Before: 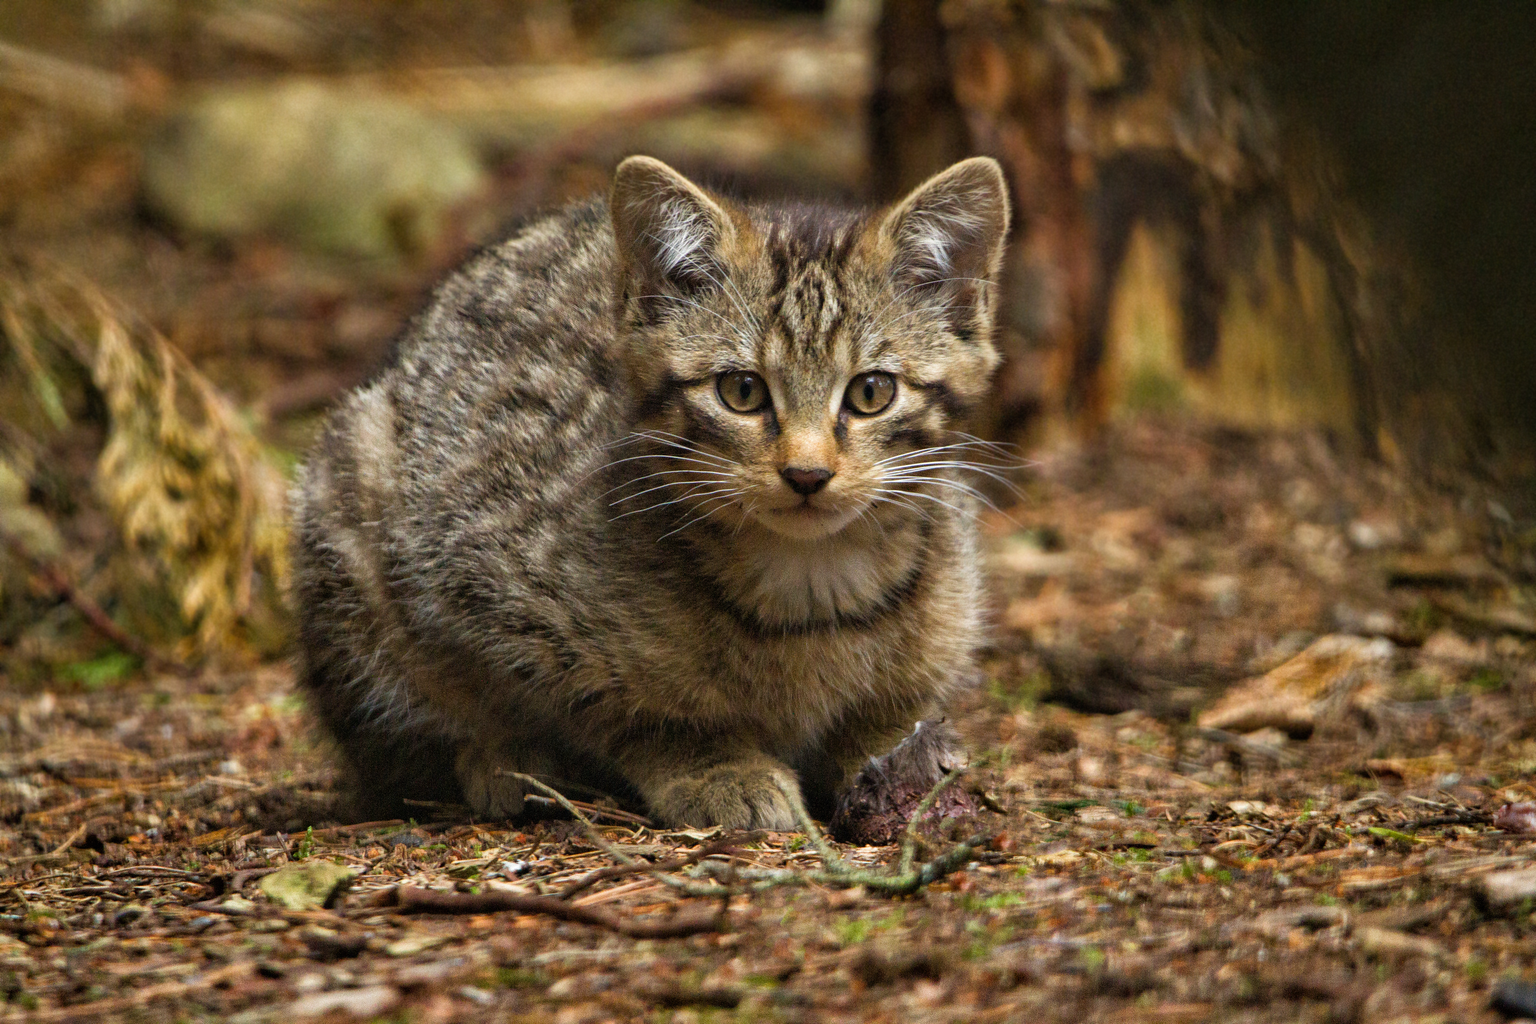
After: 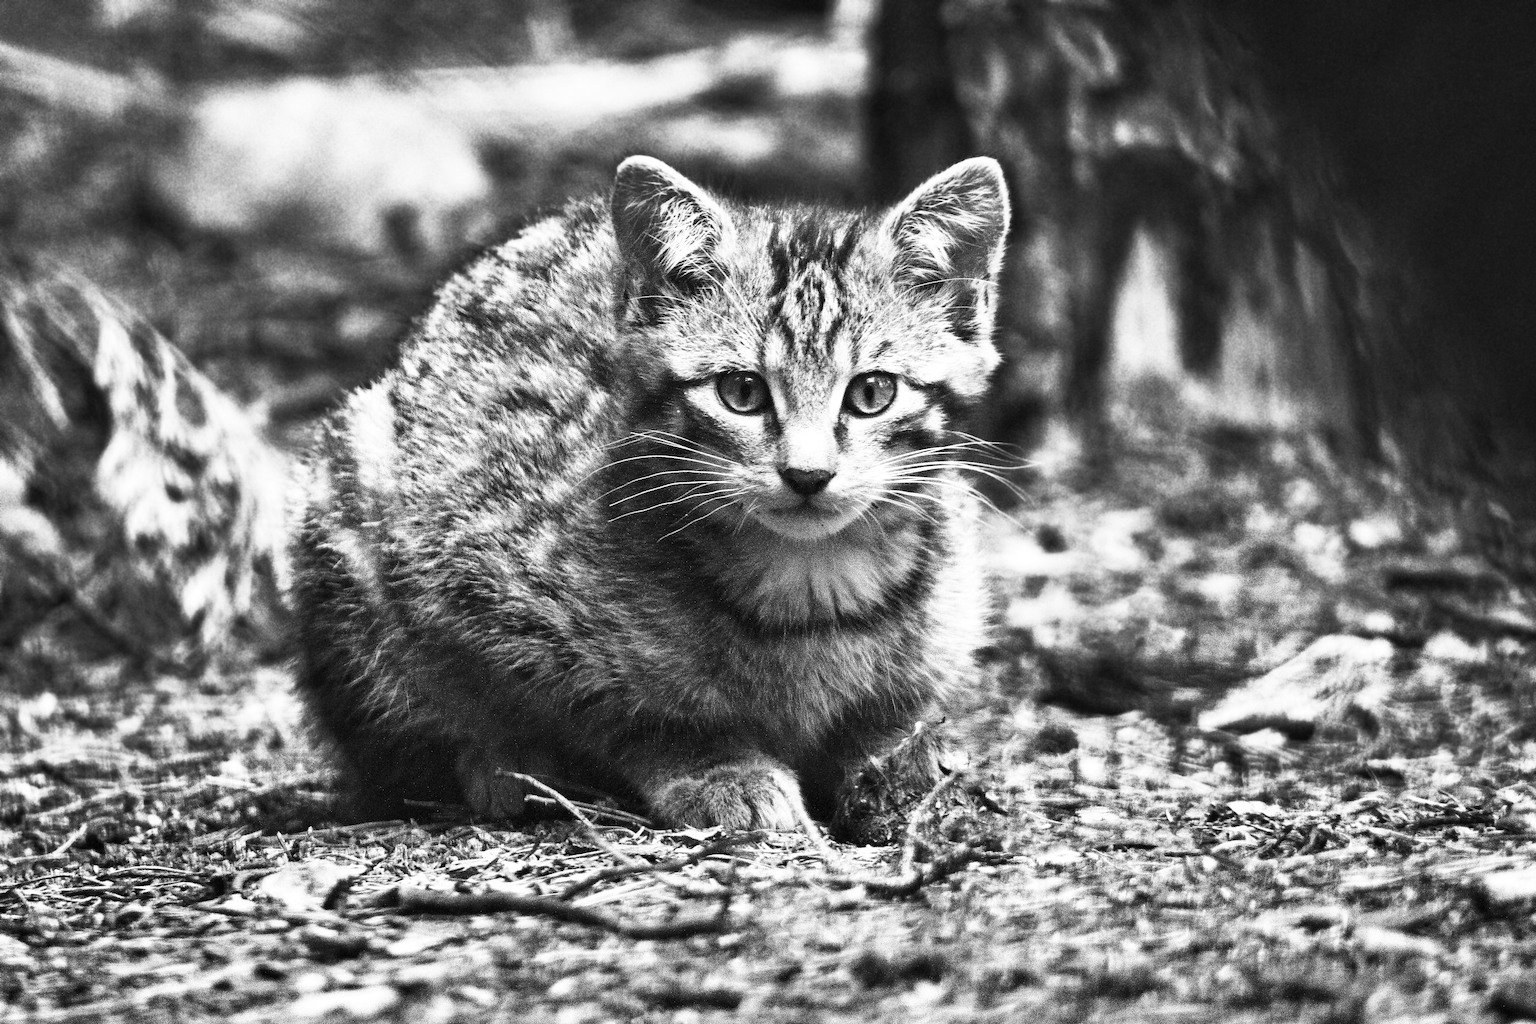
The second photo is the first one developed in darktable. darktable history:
contrast brightness saturation: contrast 0.53, brightness 0.47, saturation -1
tone equalizer: -8 EV -0.75 EV, -7 EV -0.7 EV, -6 EV -0.6 EV, -5 EV -0.4 EV, -3 EV 0.4 EV, -2 EV 0.6 EV, -1 EV 0.7 EV, +0 EV 0.75 EV, edges refinement/feathering 500, mask exposure compensation -1.57 EV, preserve details no
